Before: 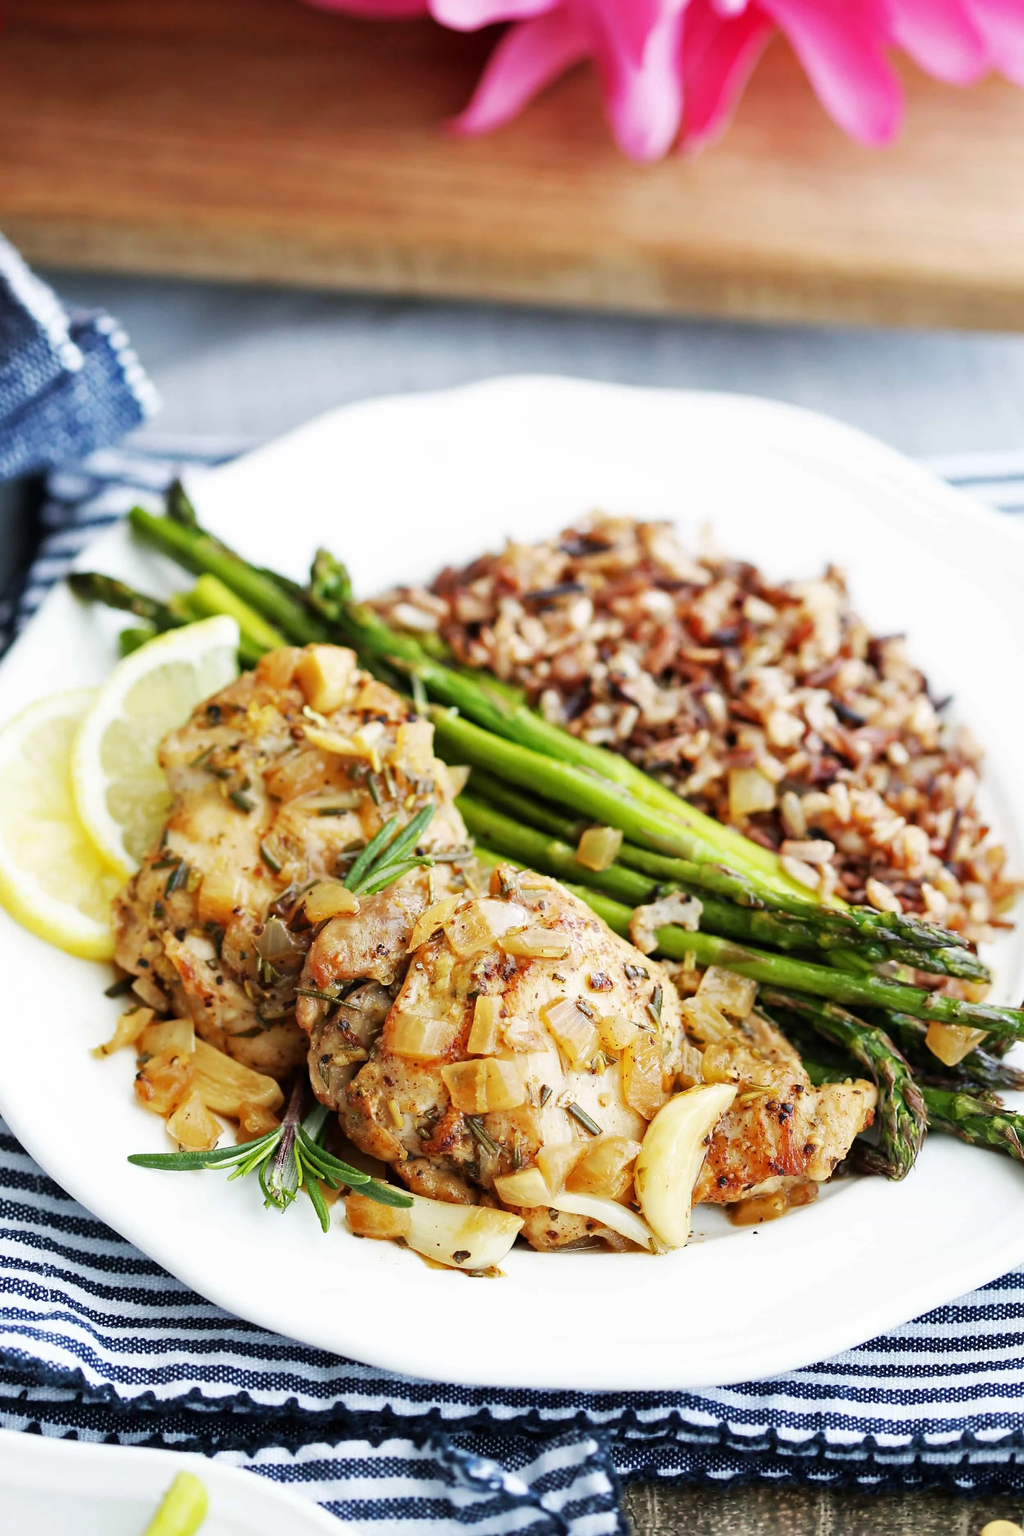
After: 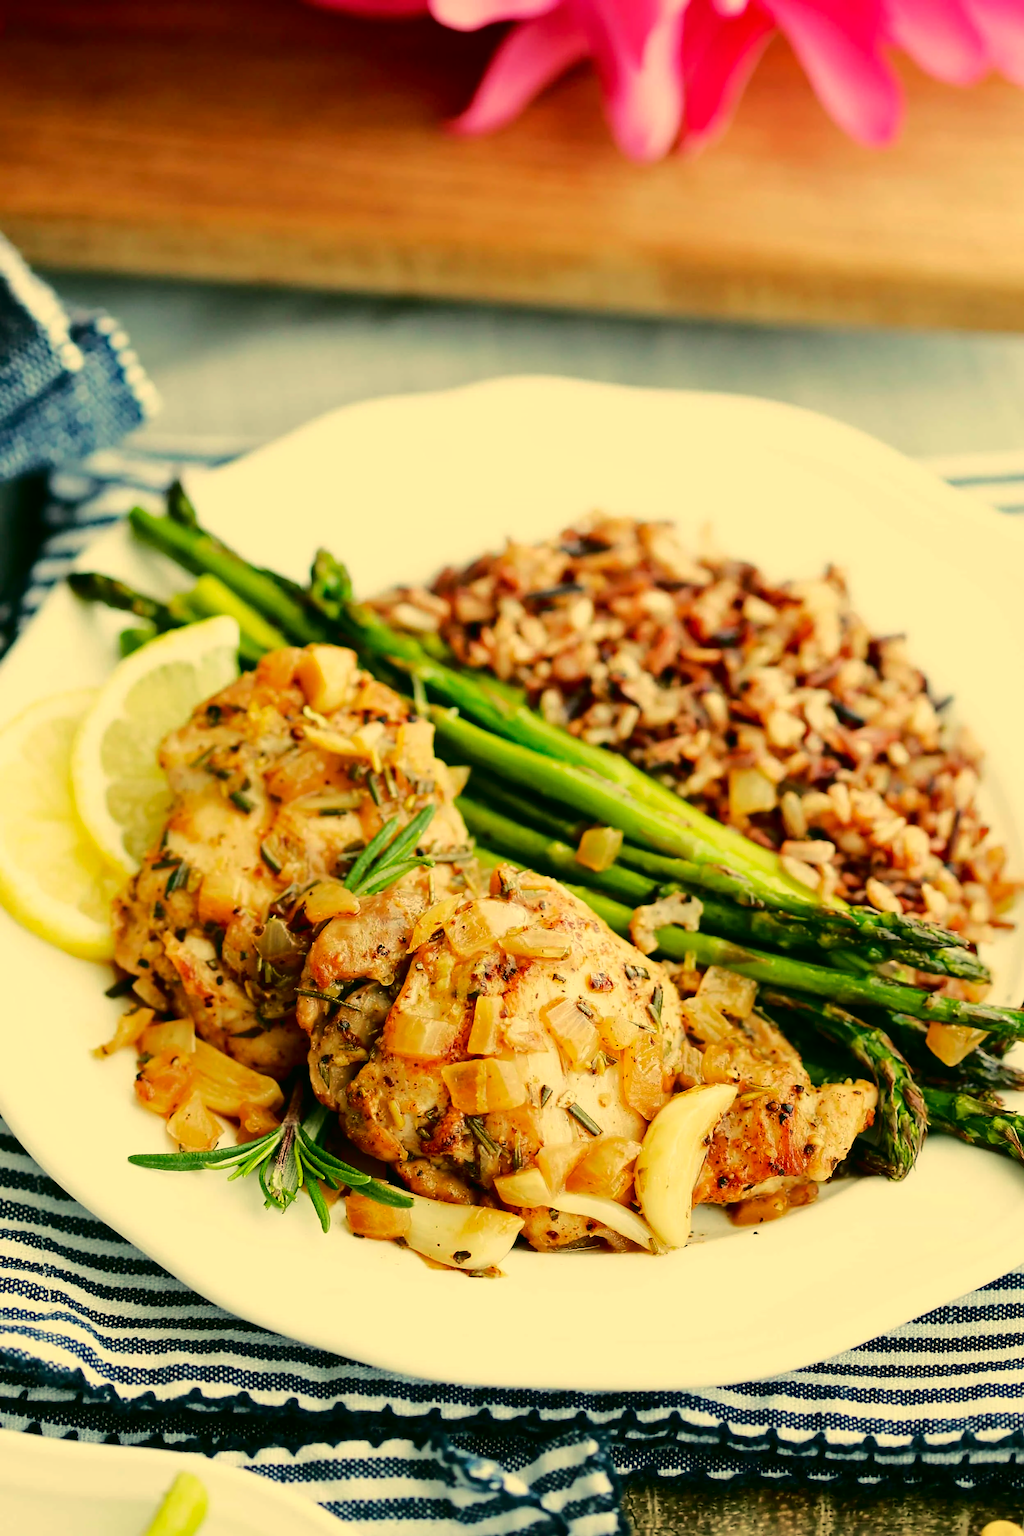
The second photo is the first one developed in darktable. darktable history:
color correction: highlights a* 4.02, highlights b* 4.98, shadows a* -7.55, shadows b* 4.98
white balance: red 1.08, blue 0.791
tone curve: curves: ch0 [(0, 0) (0.181, 0.087) (0.498, 0.485) (0.78, 0.742) (0.993, 0.954)]; ch1 [(0, 0) (0.311, 0.149) (0.395, 0.349) (0.488, 0.477) (0.612, 0.641) (1, 1)]; ch2 [(0, 0) (0.5, 0.5) (0.638, 0.667) (1, 1)], color space Lab, independent channels, preserve colors none
